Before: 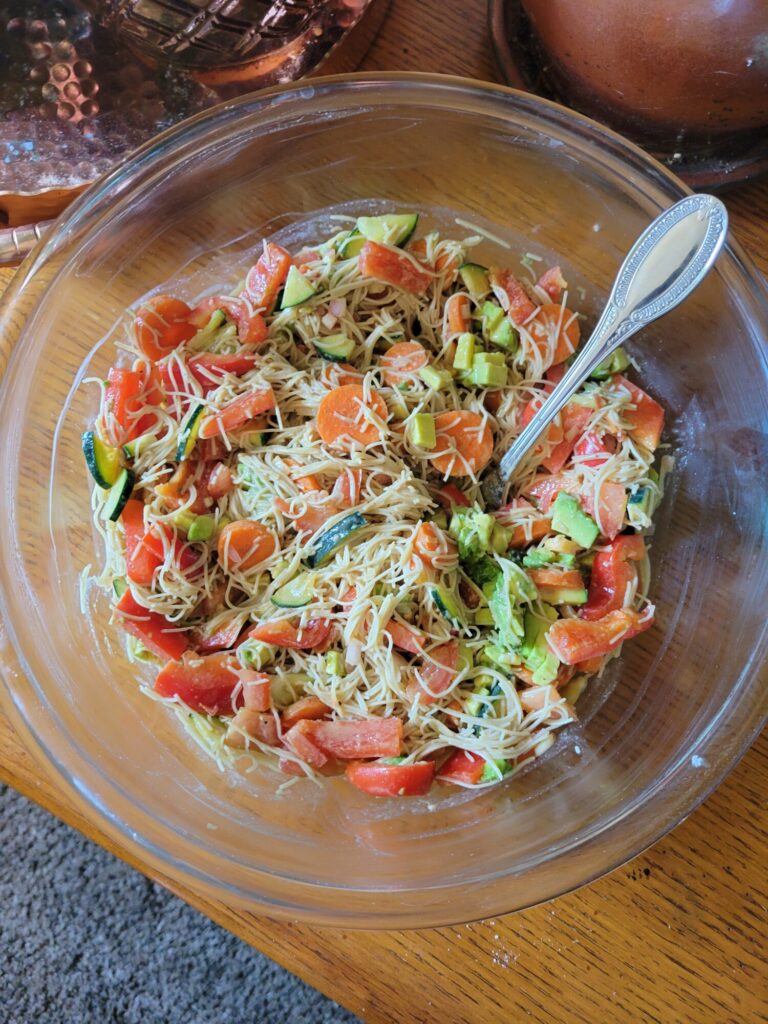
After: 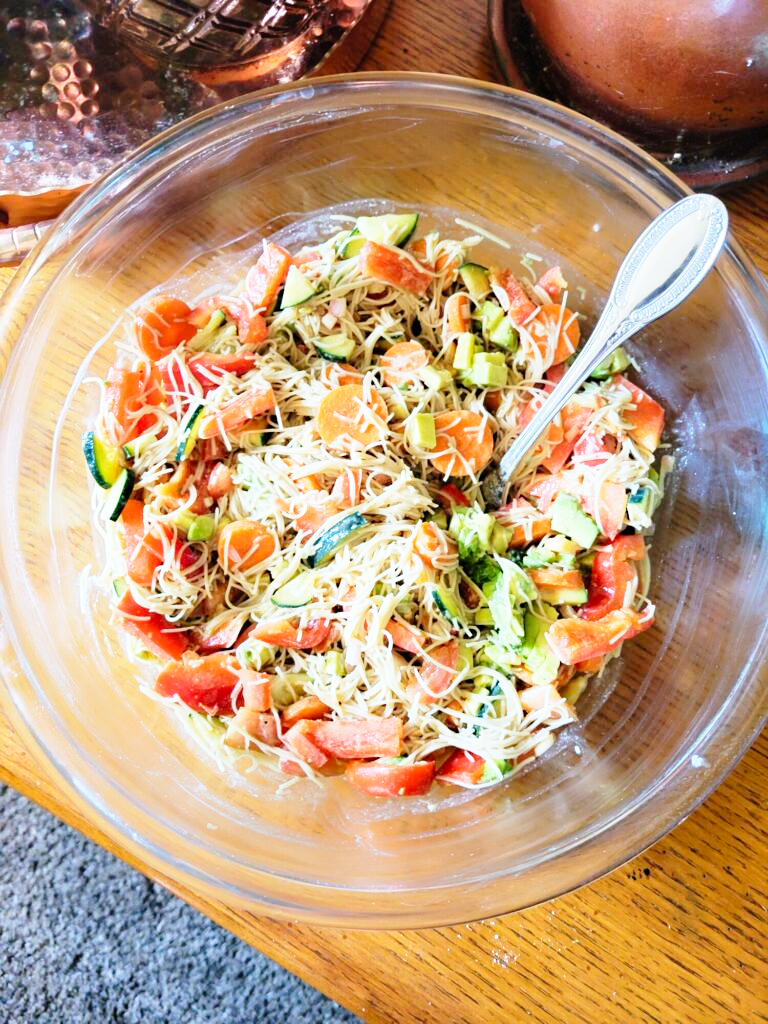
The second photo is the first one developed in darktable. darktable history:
base curve: curves: ch0 [(0, 0) (0.012, 0.01) (0.073, 0.168) (0.31, 0.711) (0.645, 0.957) (1, 1)], preserve colors none
sharpen: radius 5.325, amount 0.312, threshold 26.433
